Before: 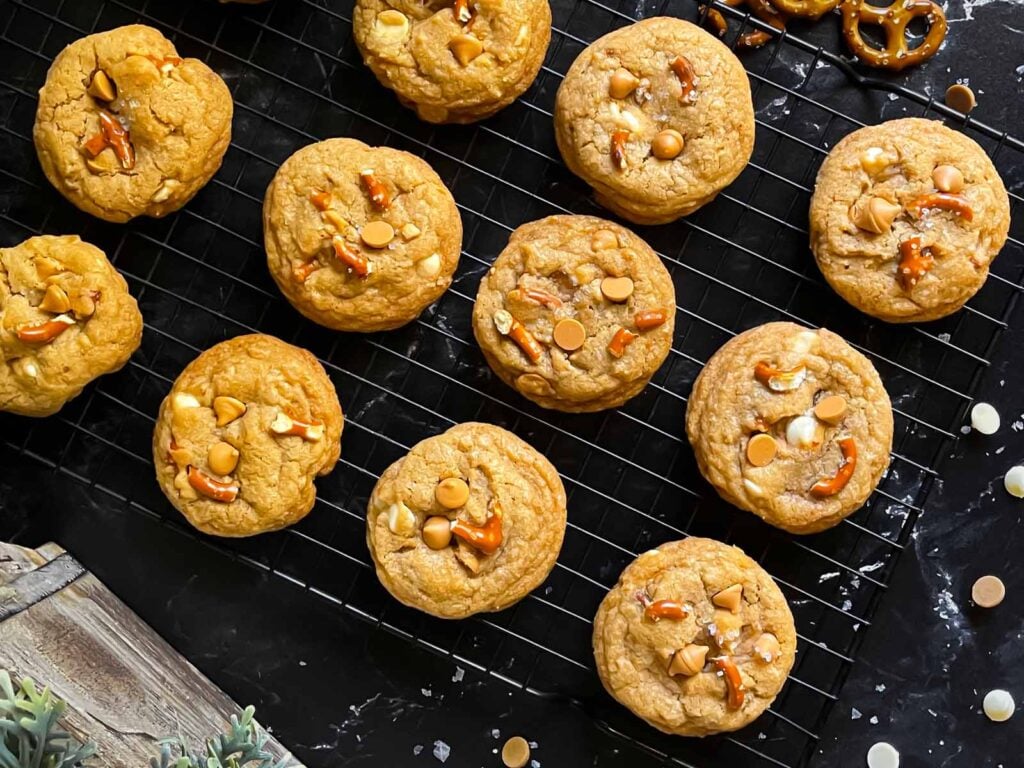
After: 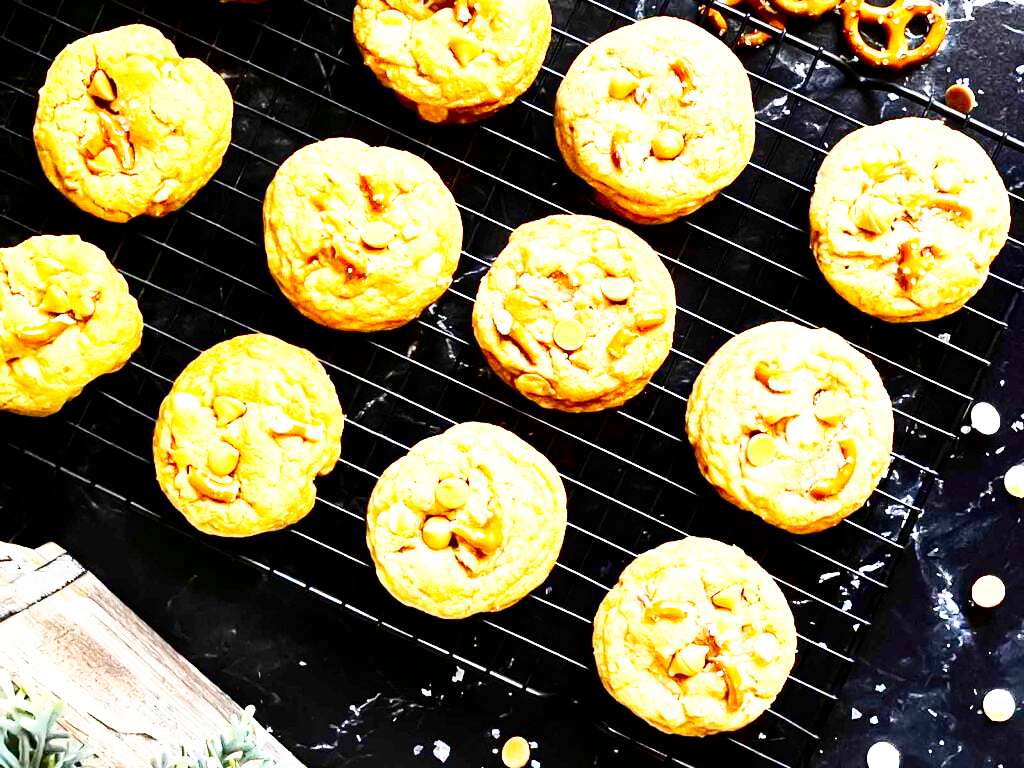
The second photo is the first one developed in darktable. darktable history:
exposure: black level correction 0.001, exposure 1 EV, compensate exposure bias true, compensate highlight preservation false
base curve: curves: ch0 [(0, 0) (0.007, 0.004) (0.027, 0.03) (0.046, 0.07) (0.207, 0.54) (0.442, 0.872) (0.673, 0.972) (1, 1)], preserve colors none
contrast brightness saturation: contrast 0.2, brightness -0.108, saturation 0.097
